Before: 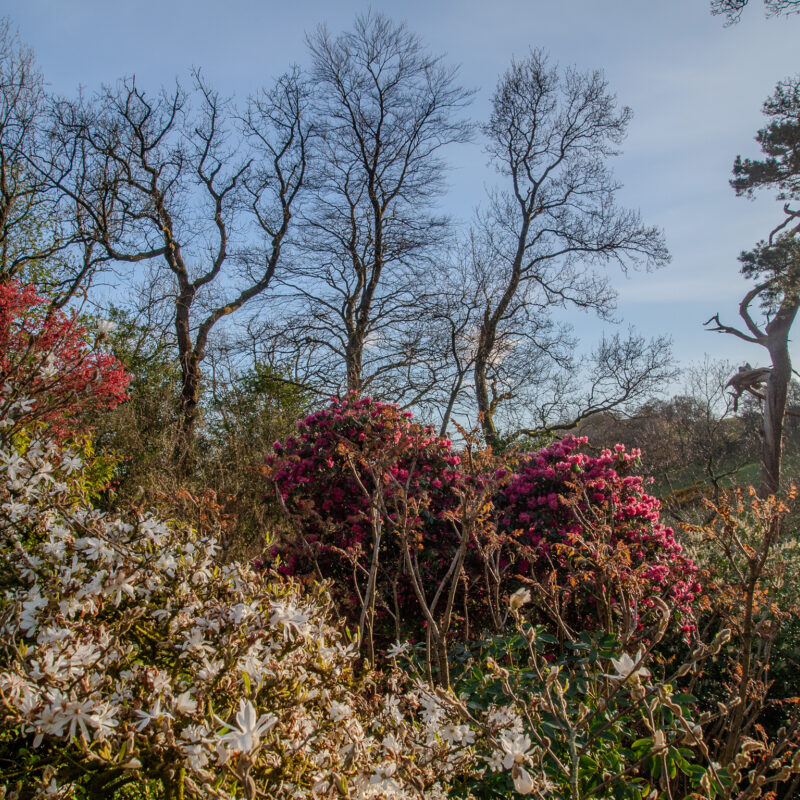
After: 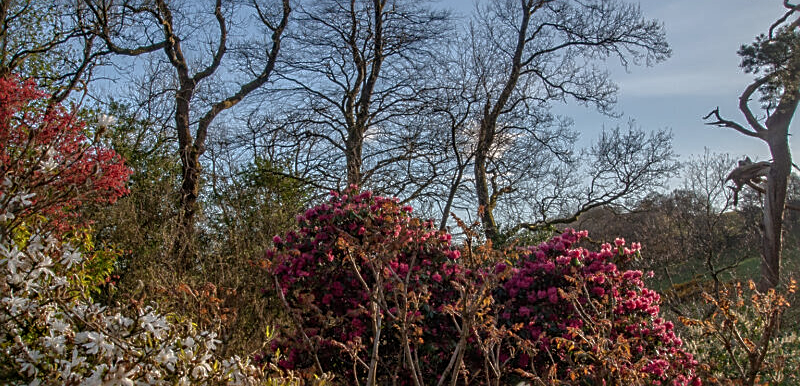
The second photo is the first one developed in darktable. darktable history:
sharpen: on, module defaults
base curve: curves: ch0 [(0, 0) (0.595, 0.418) (1, 1)]
exposure: exposure 0.29 EV, compensate highlight preservation false
crop and rotate: top 25.766%, bottom 25.867%
